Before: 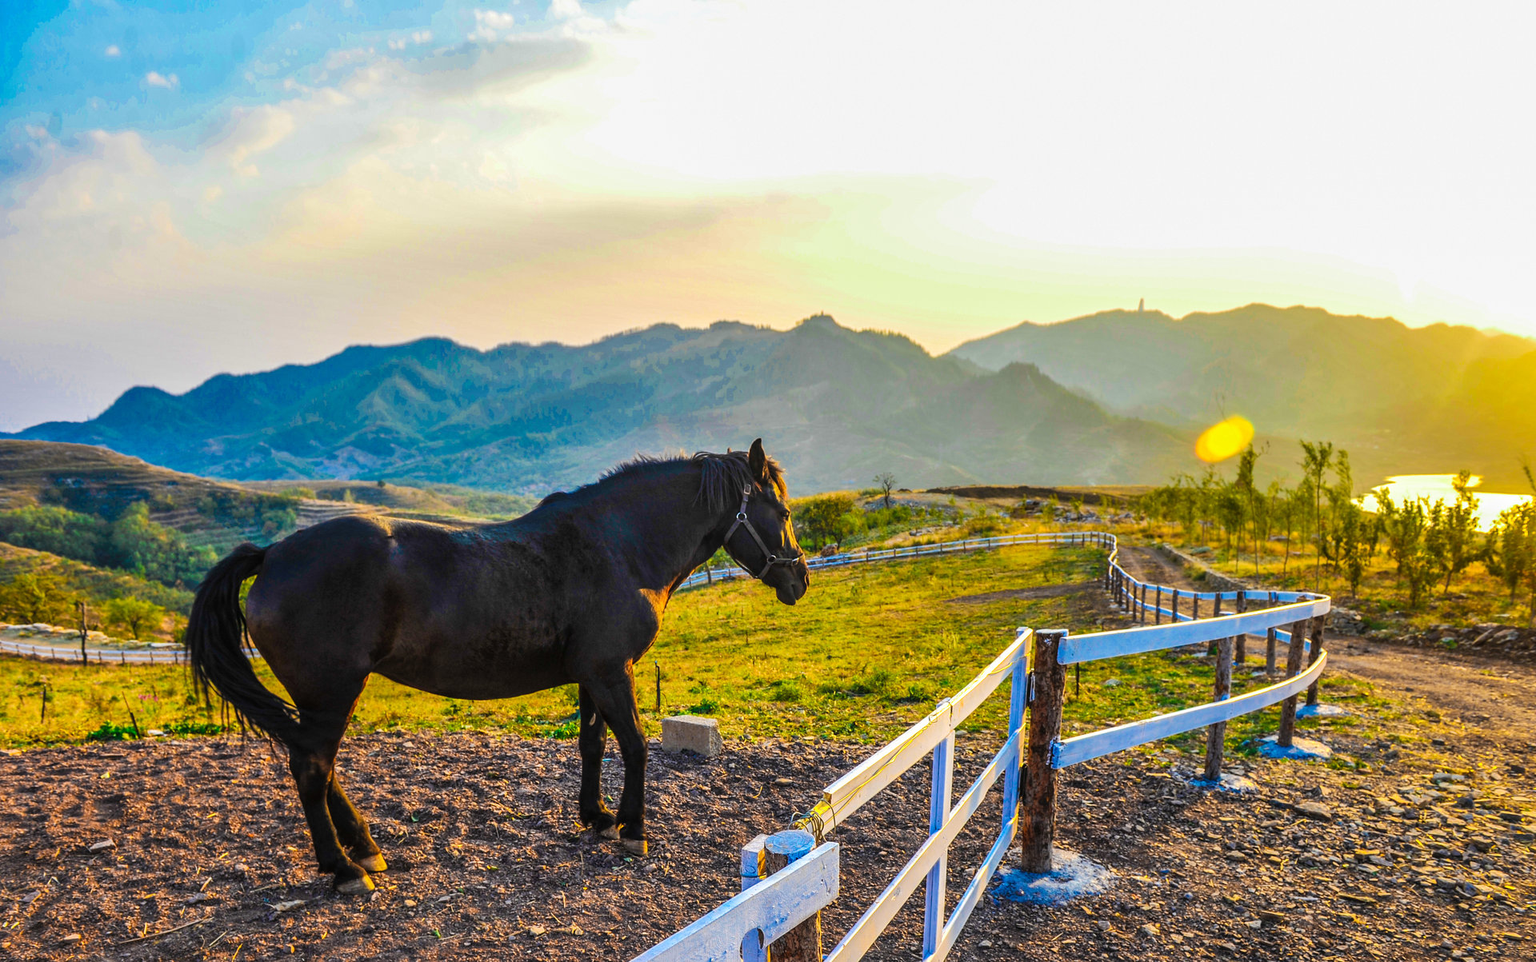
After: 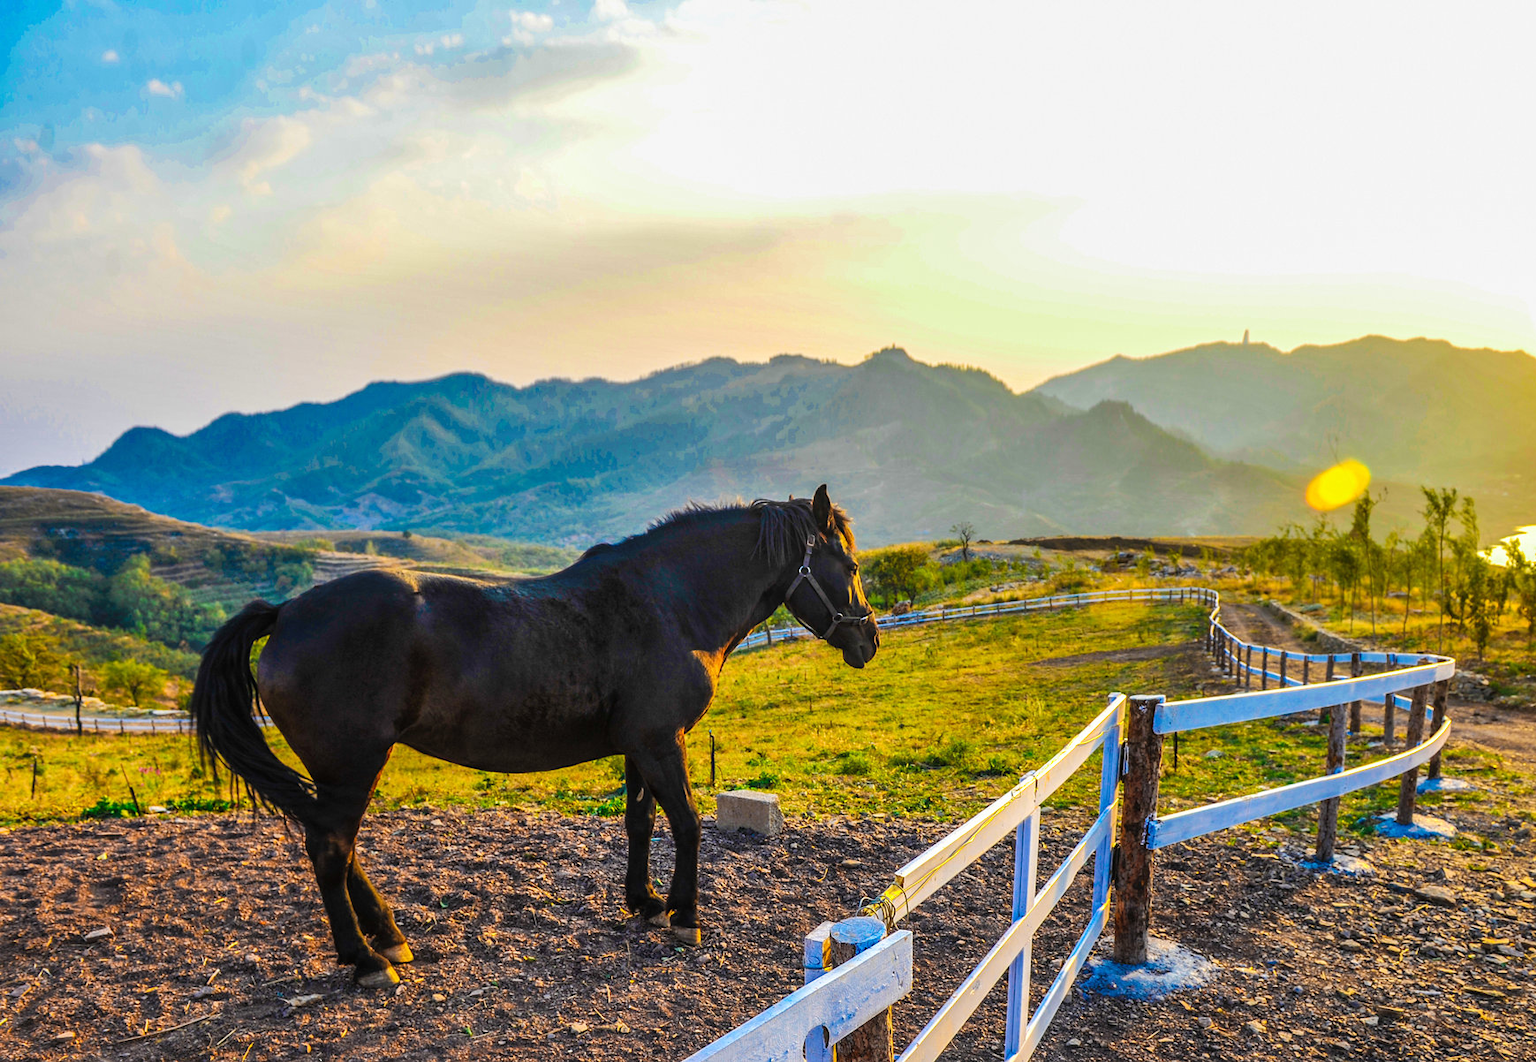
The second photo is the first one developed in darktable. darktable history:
crop and rotate: left 0.876%, right 8.504%
